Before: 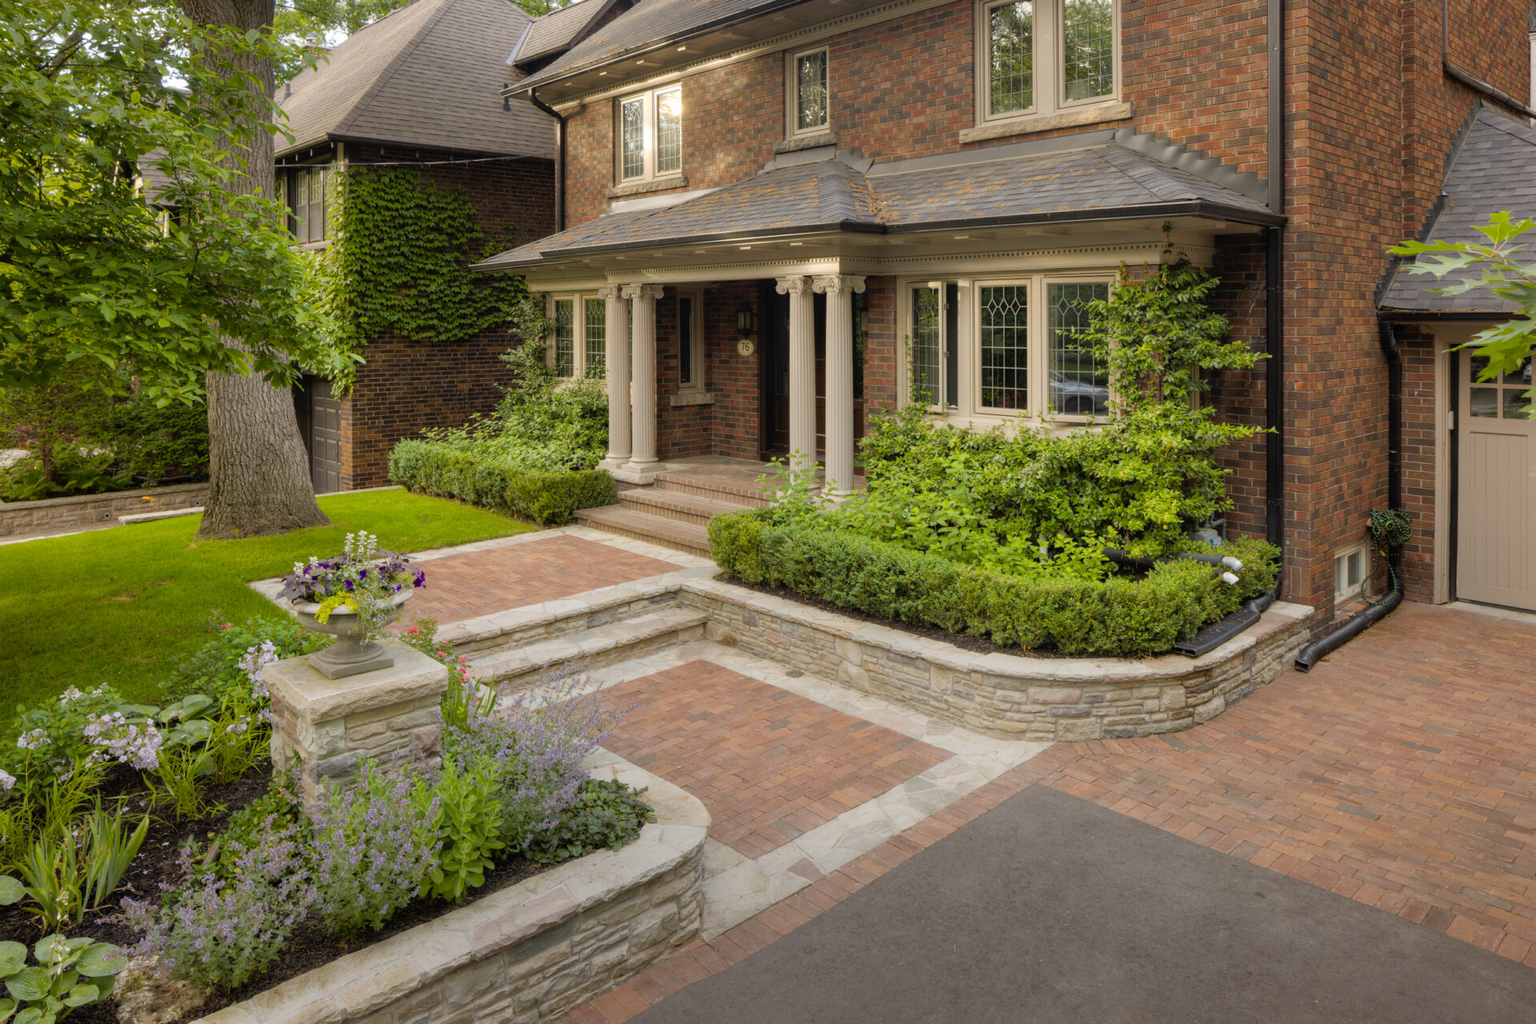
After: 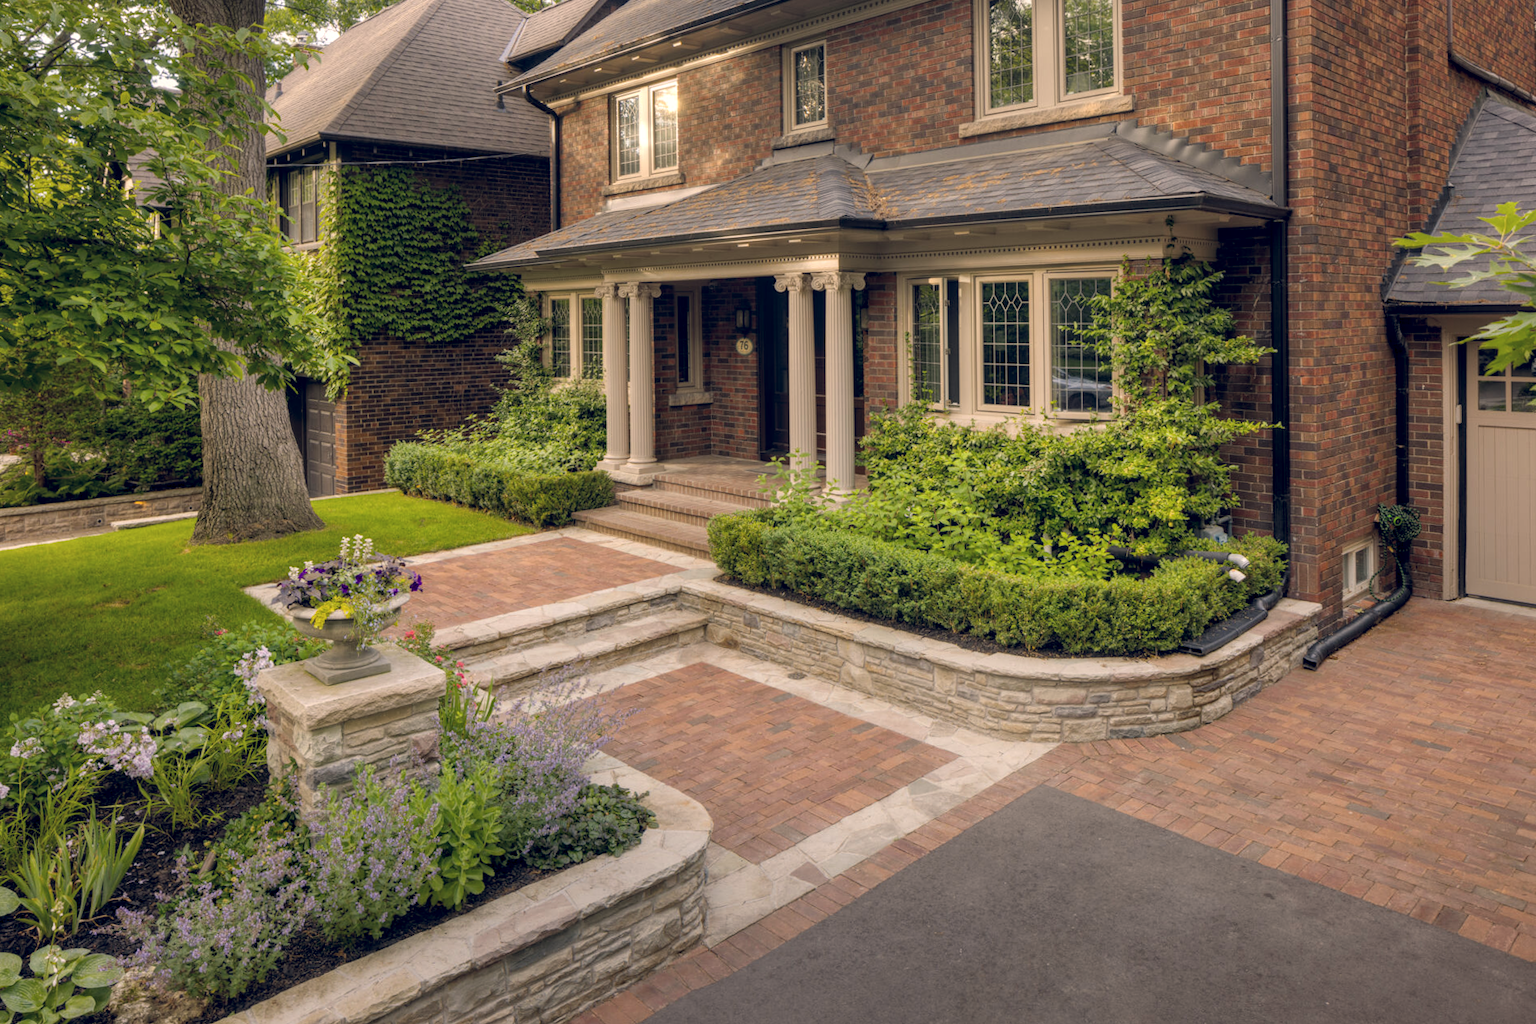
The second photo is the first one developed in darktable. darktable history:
rotate and perspective: rotation -0.45°, automatic cropping original format, crop left 0.008, crop right 0.992, crop top 0.012, crop bottom 0.988
local contrast: on, module defaults
base curve: exposure shift 0, preserve colors none
color balance rgb: shadows lift › hue 87.51°, highlights gain › chroma 3.21%, highlights gain › hue 55.1°, global offset › chroma 0.15%, global offset › hue 253.66°, linear chroma grading › global chroma 0.5%
